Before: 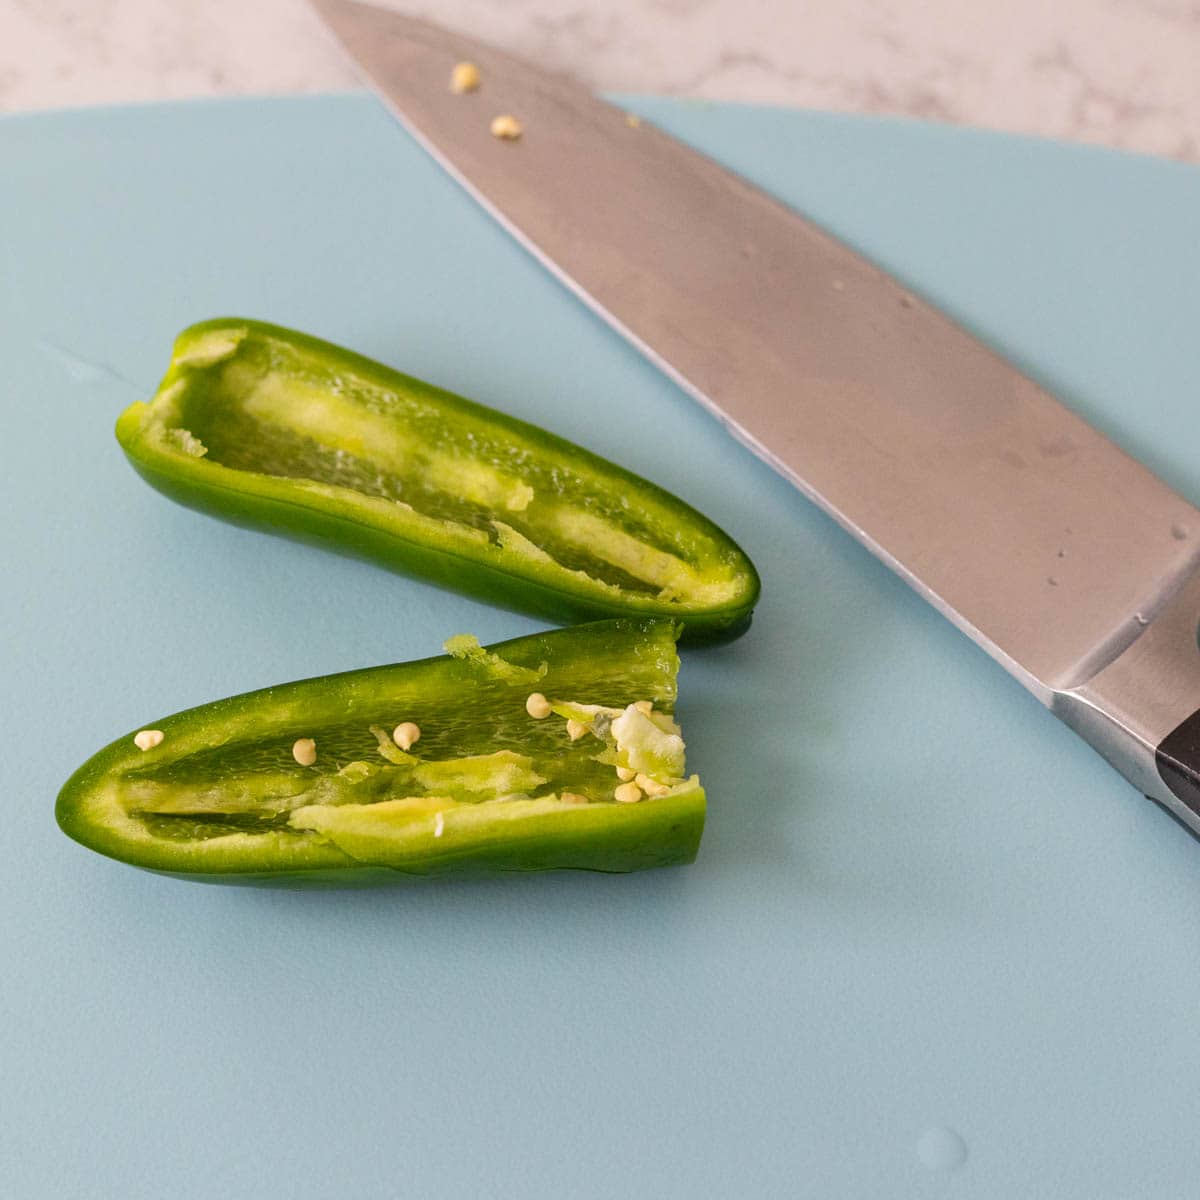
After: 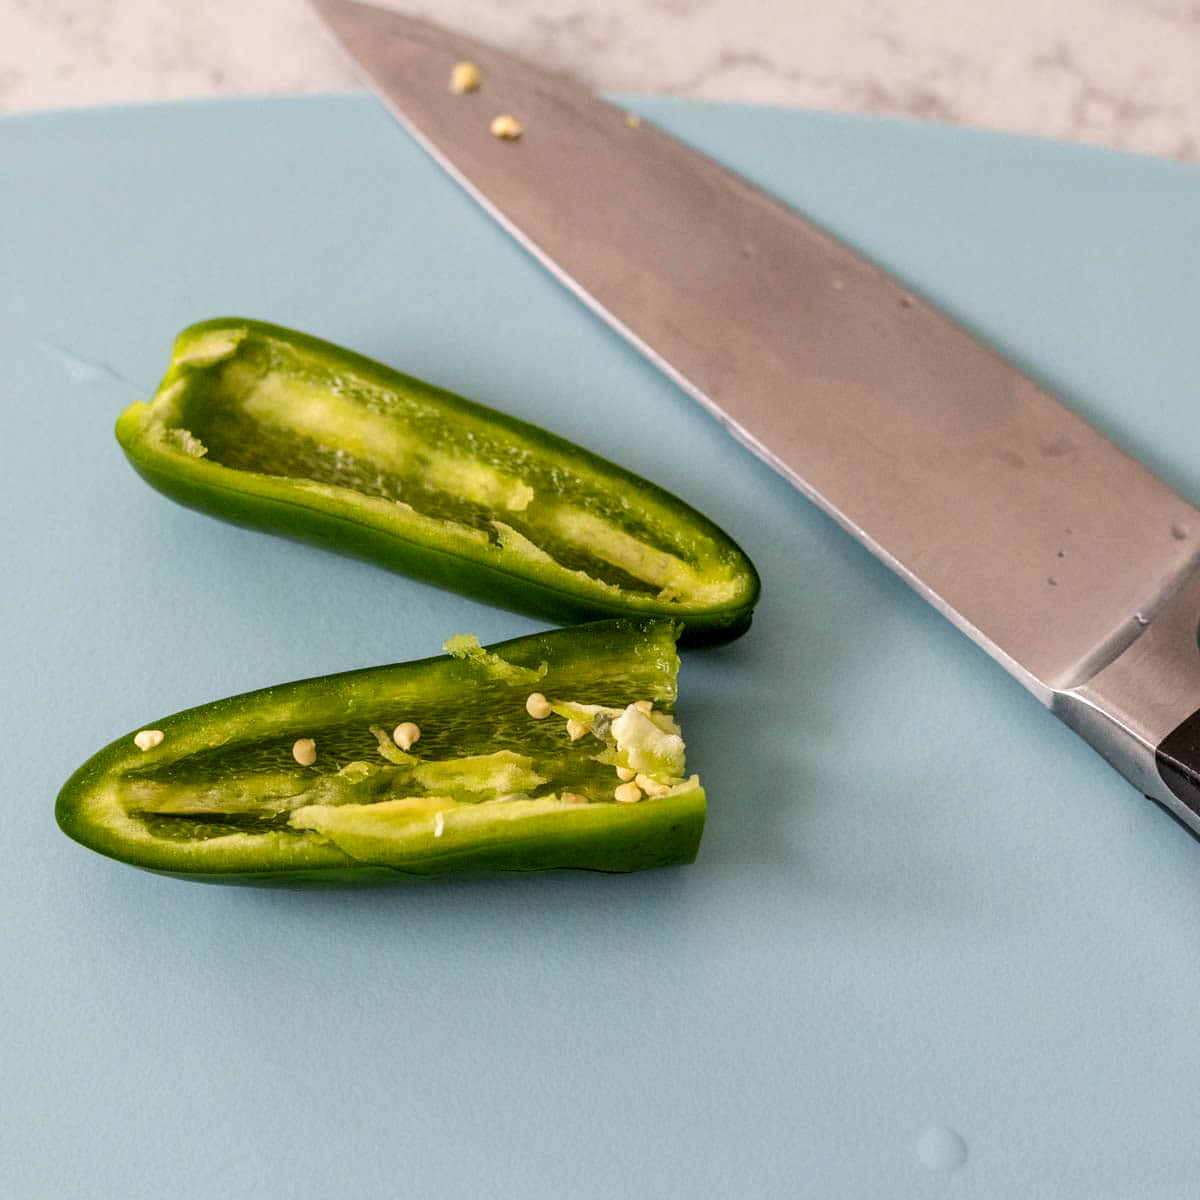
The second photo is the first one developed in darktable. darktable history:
local contrast: highlights 59%, detail 145%
